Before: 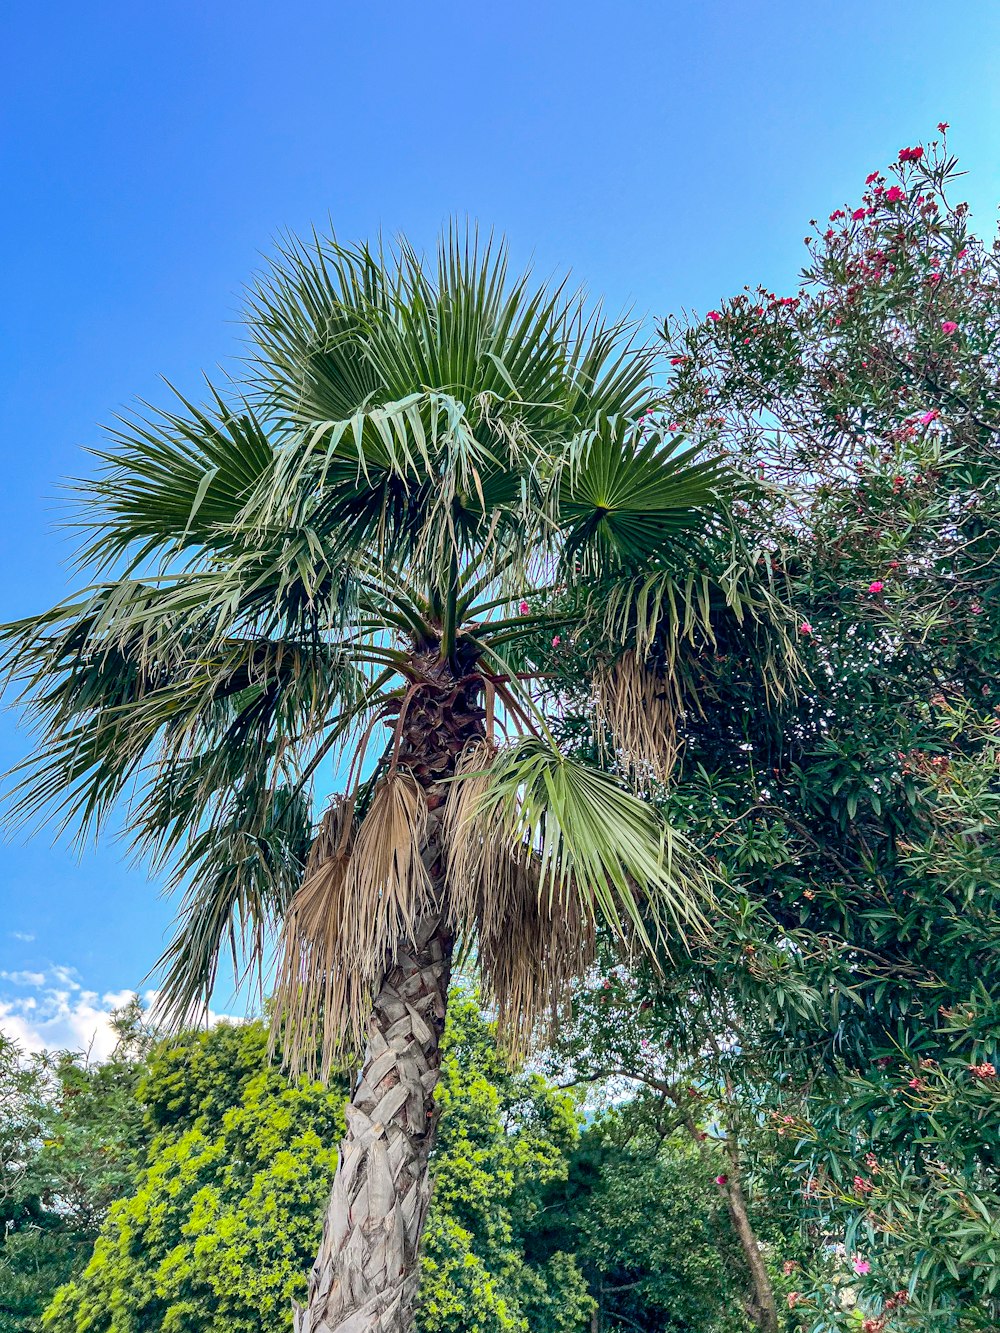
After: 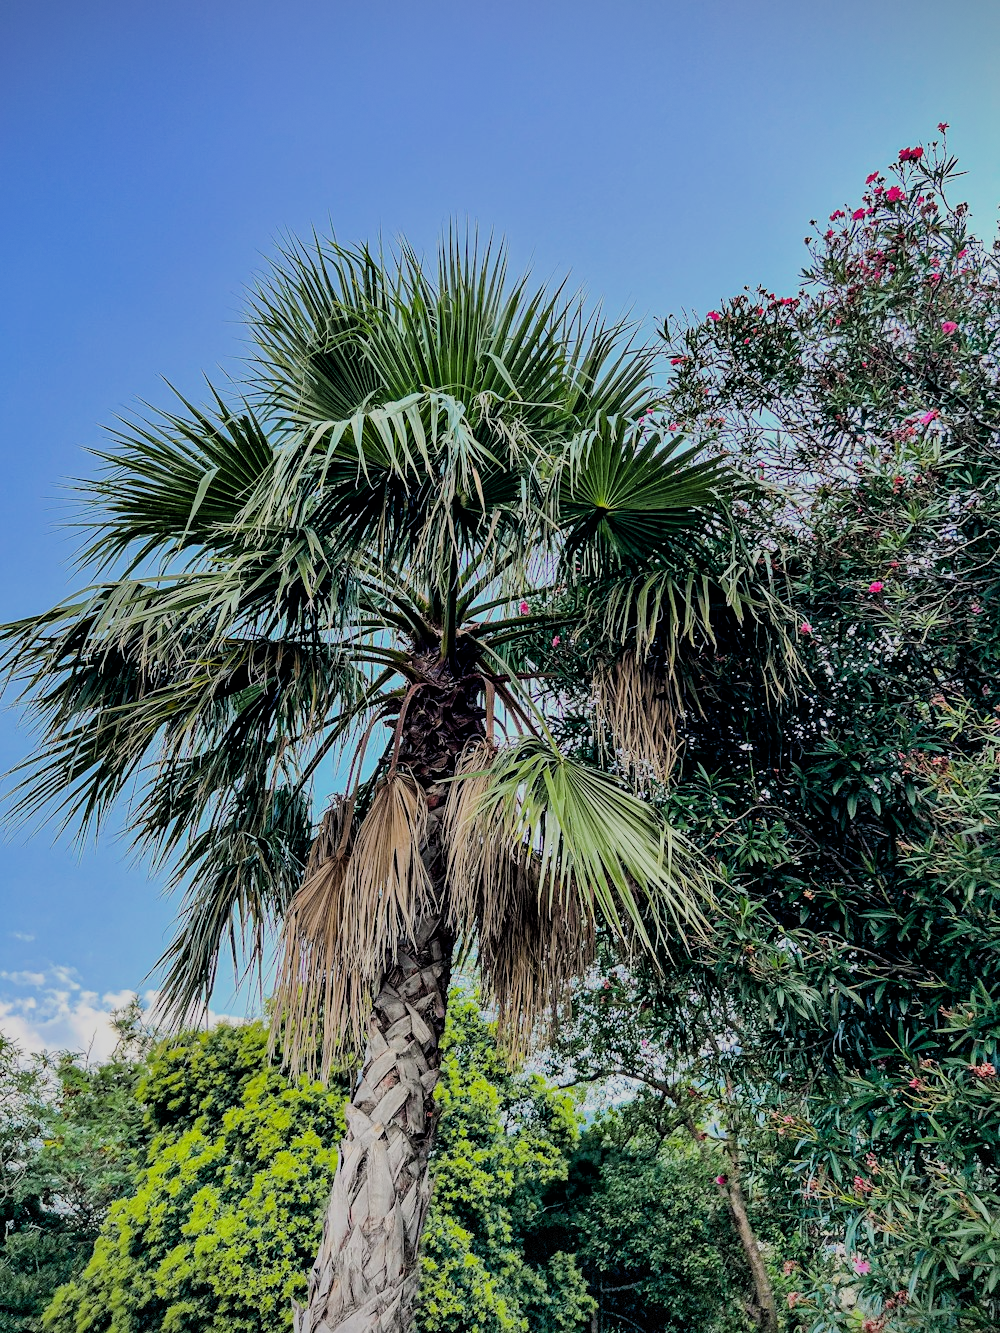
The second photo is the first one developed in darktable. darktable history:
filmic rgb: black relative exposure -4.14 EV, white relative exposure 5.1 EV, hardness 2.11, contrast 1.165
tone equalizer: on, module defaults
vignetting: fall-off start 100%, fall-off radius 71%, brightness -0.434, saturation -0.2, width/height ratio 1.178, dithering 8-bit output, unbound false
